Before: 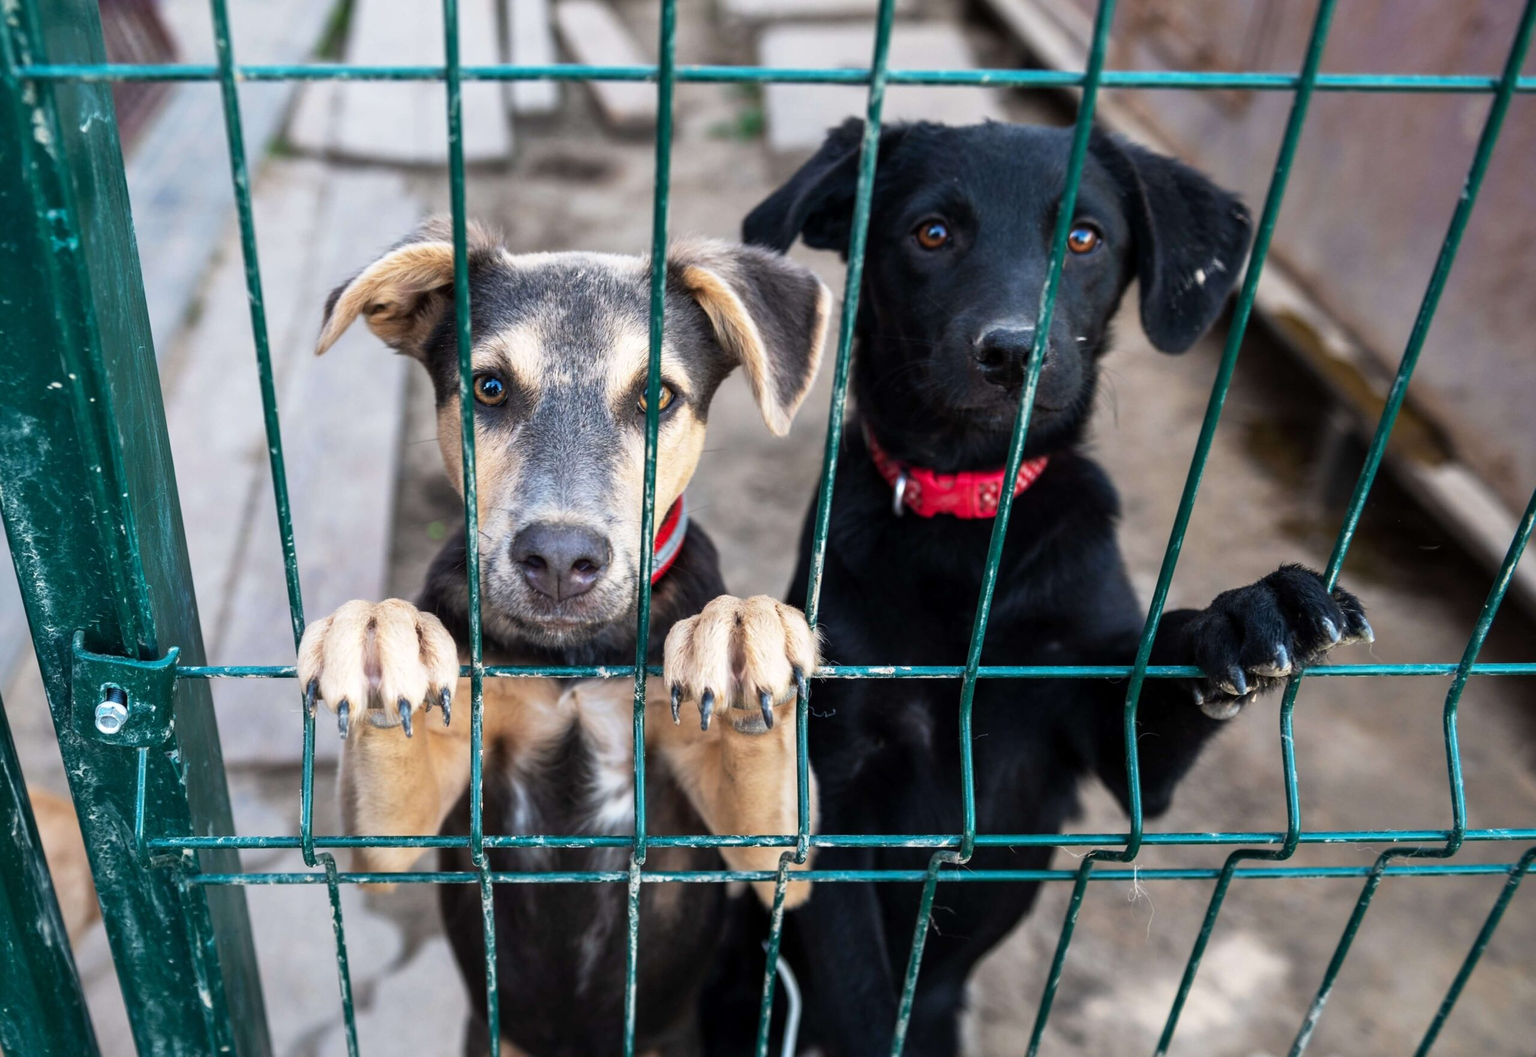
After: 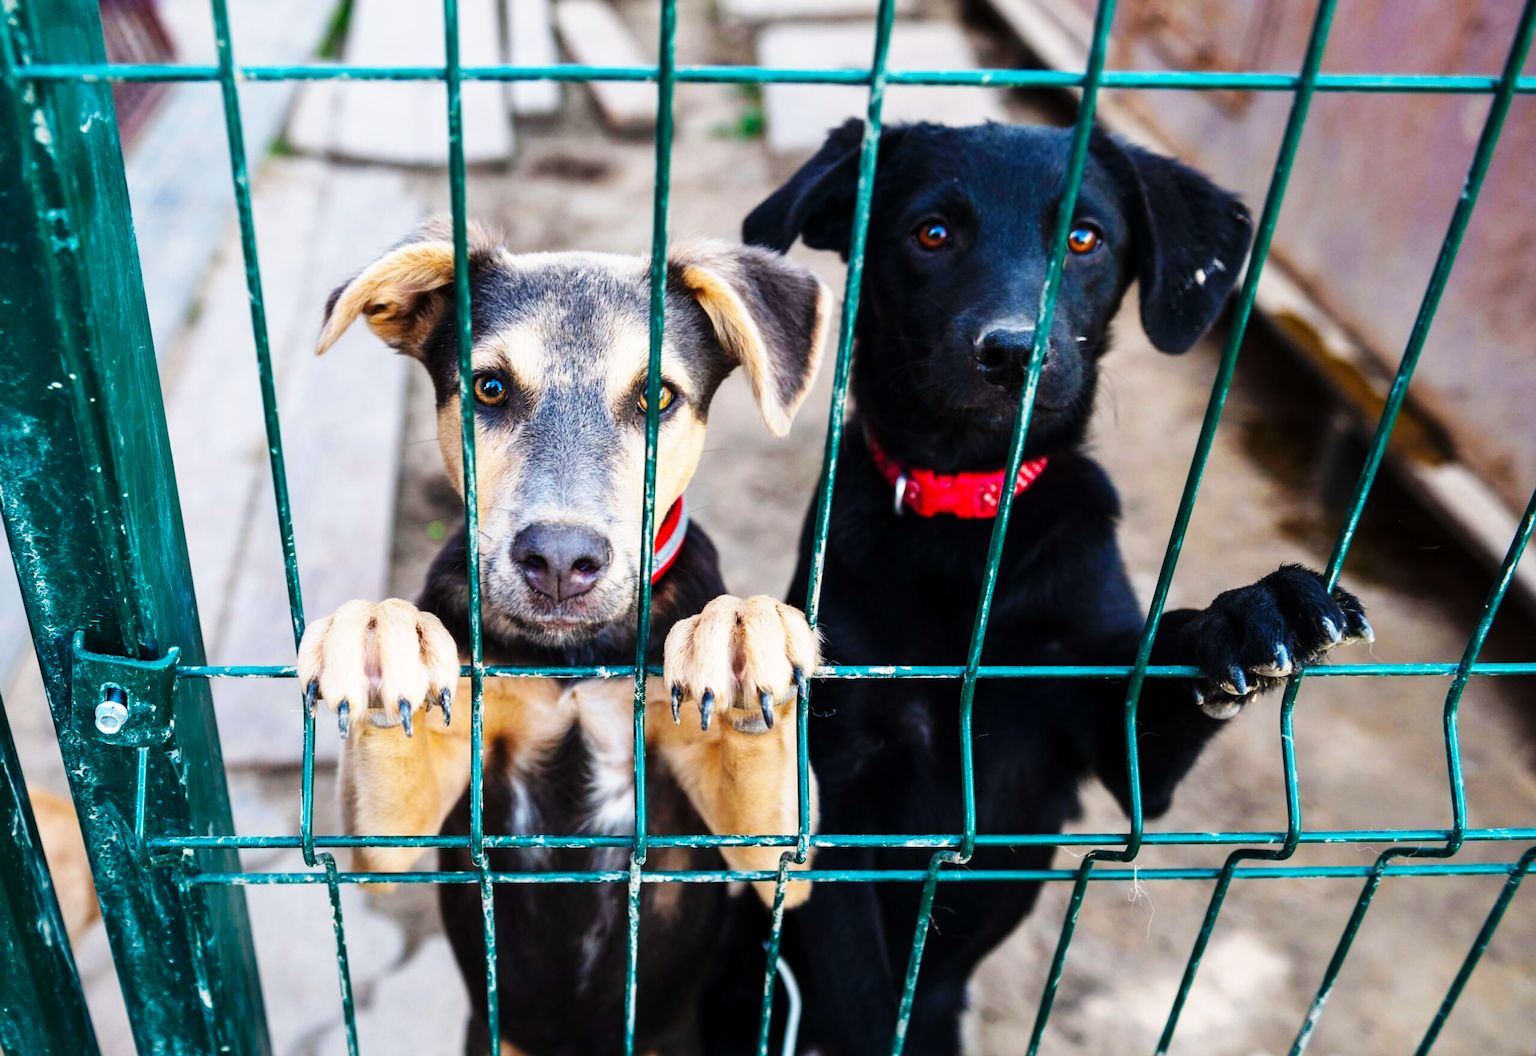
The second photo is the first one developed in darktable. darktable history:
base curve: curves: ch0 [(0, 0) (0.036, 0.025) (0.121, 0.166) (0.206, 0.329) (0.605, 0.79) (1, 1)], preserve colors none
color balance rgb: perceptual saturation grading › global saturation 20%, global vibrance 20%
